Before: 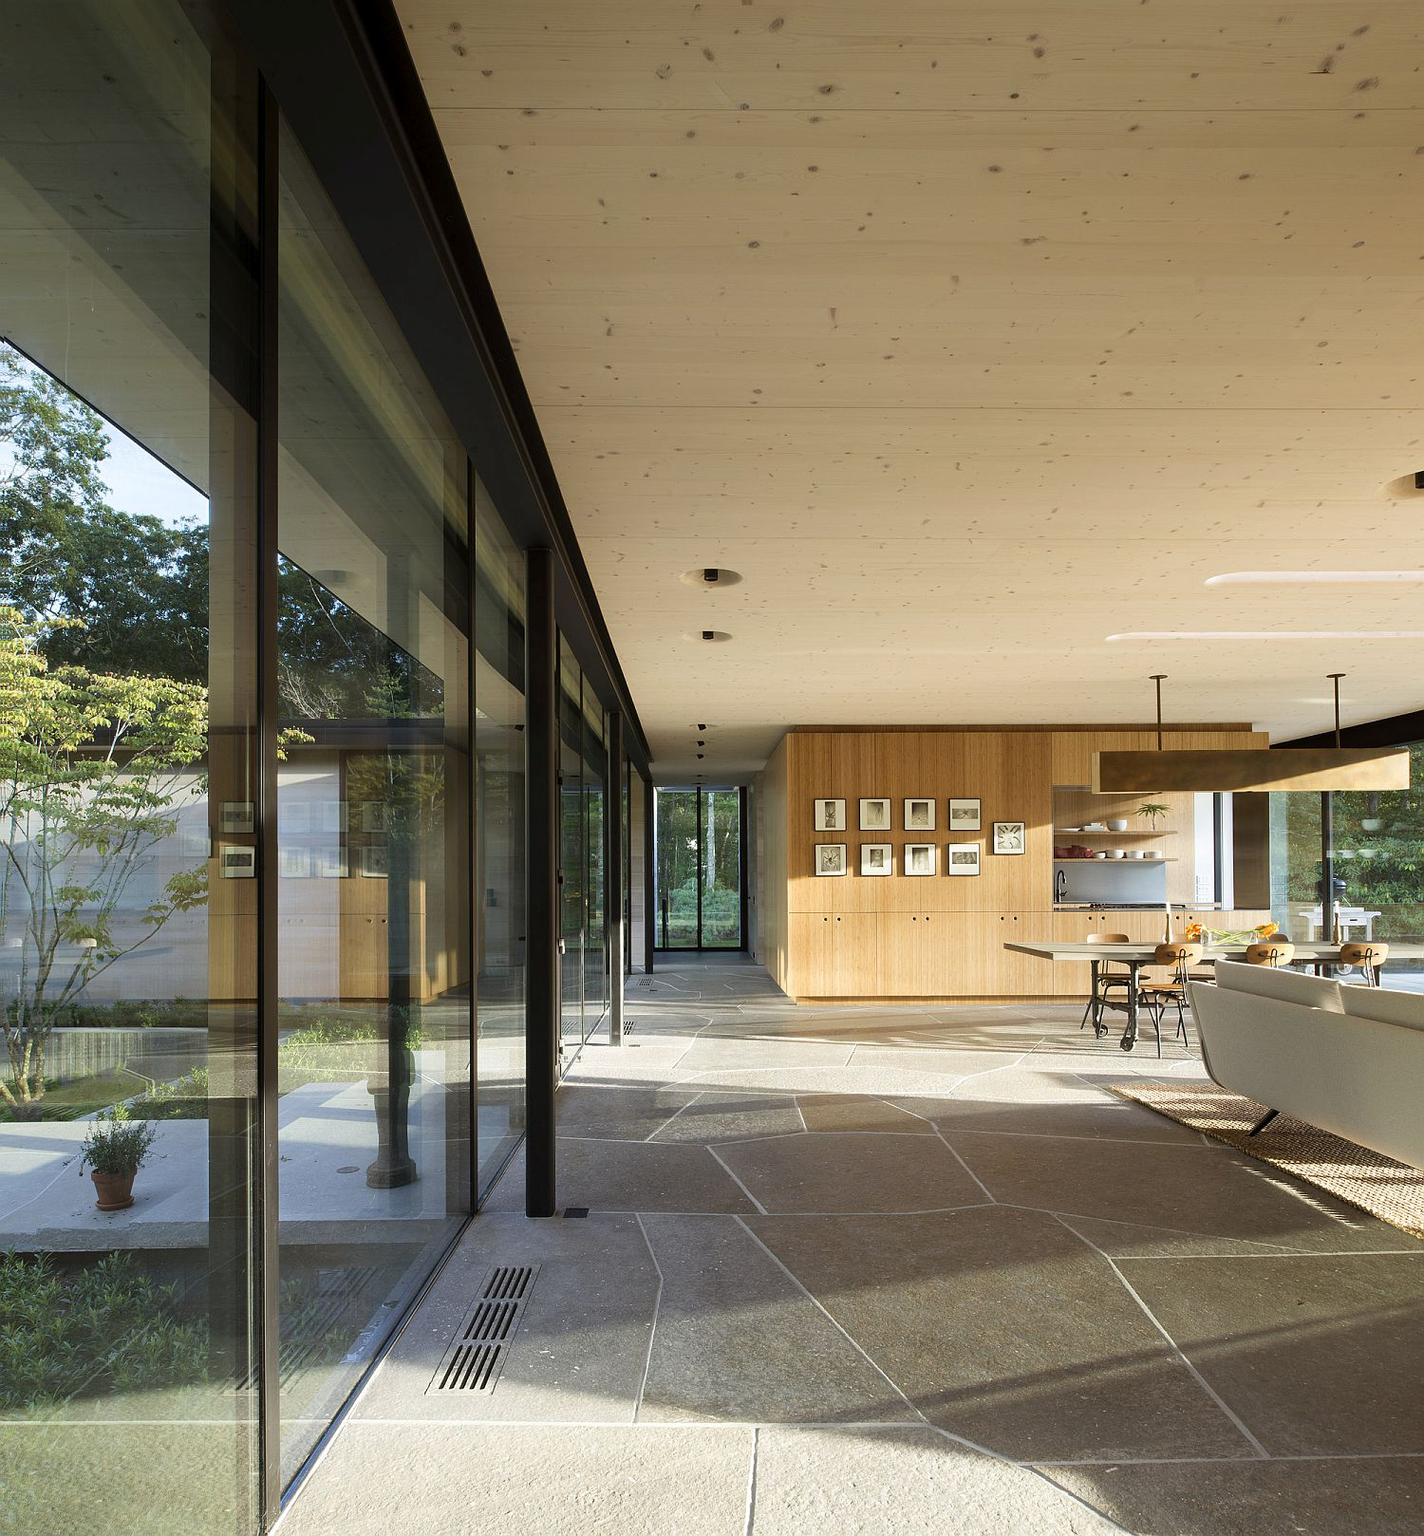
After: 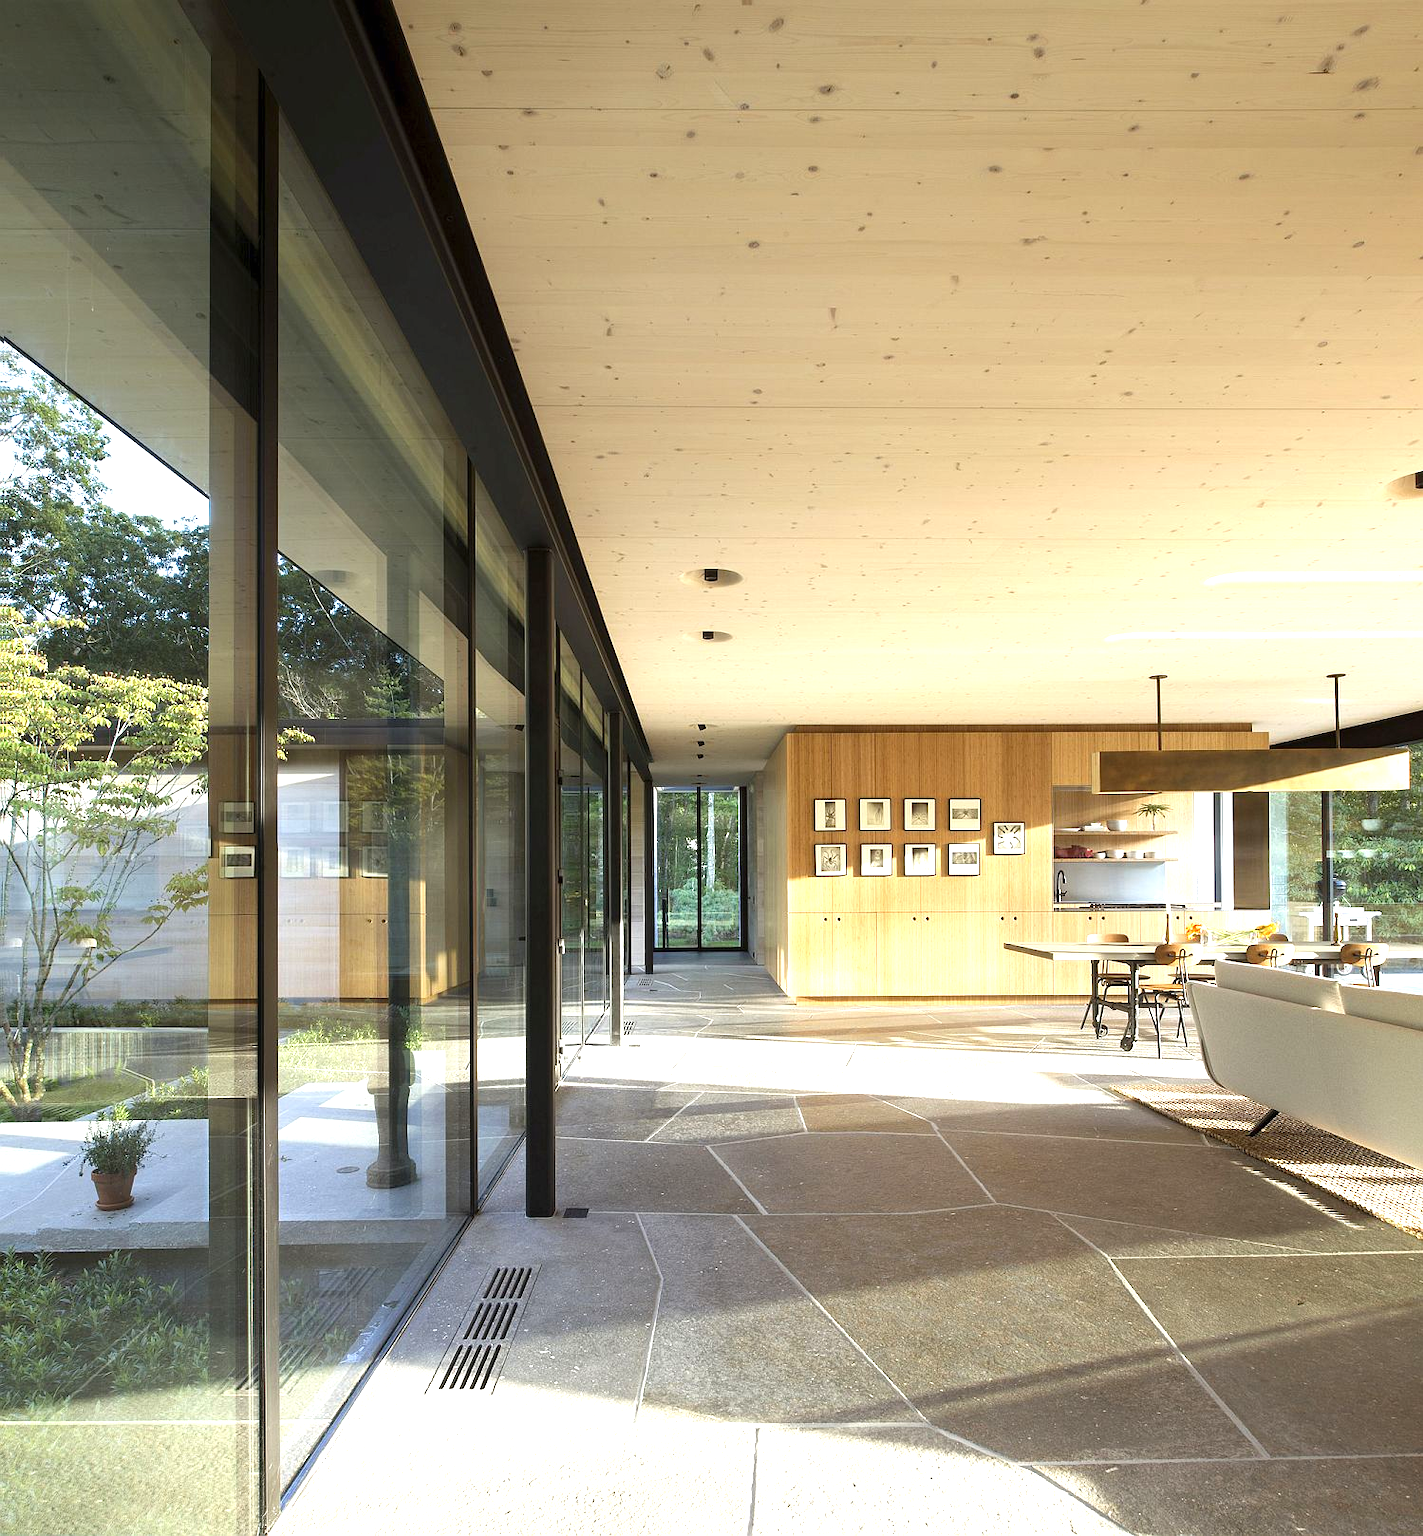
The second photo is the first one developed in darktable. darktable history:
exposure: black level correction 0, exposure 0.889 EV, compensate highlight preservation false
